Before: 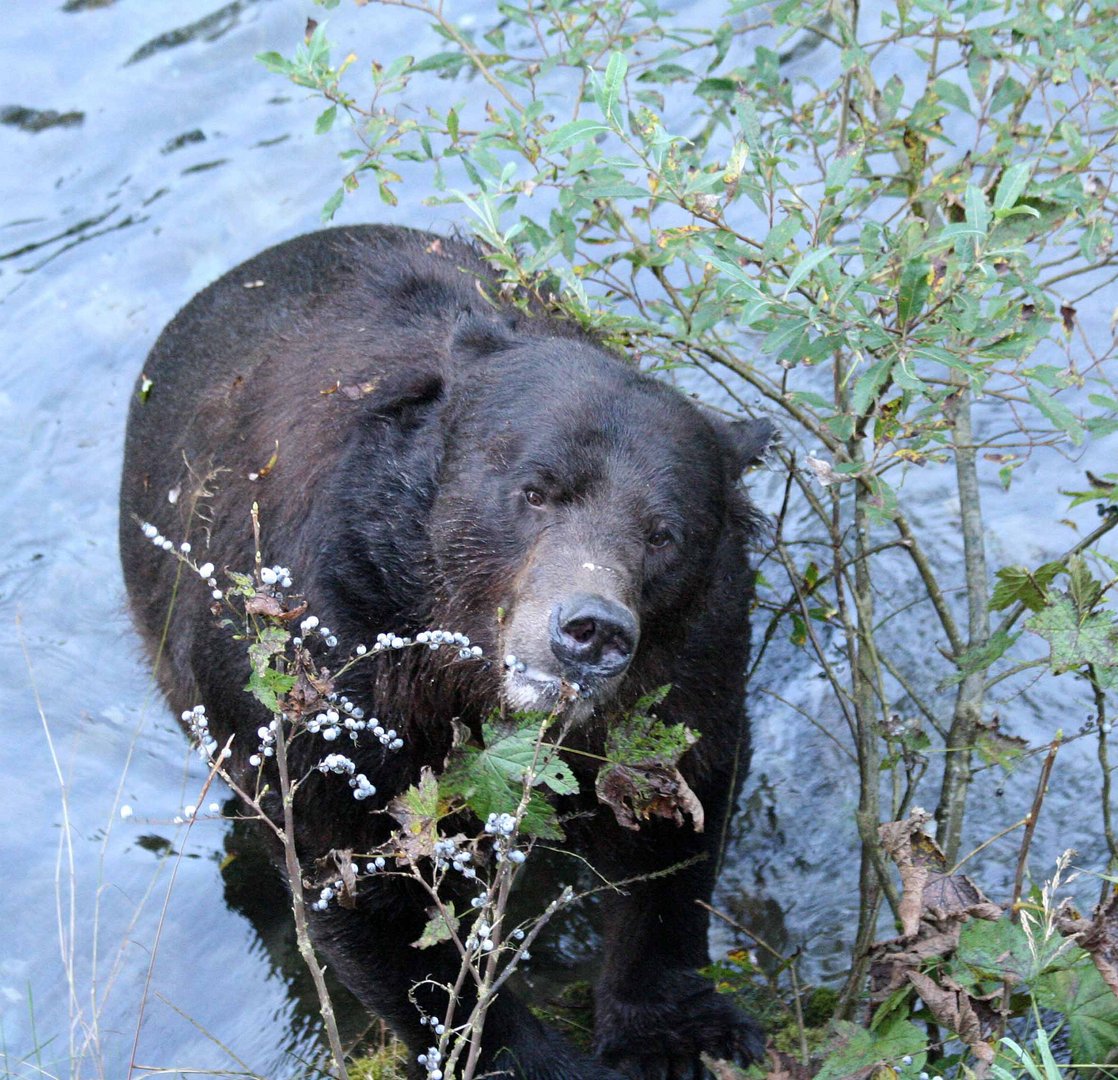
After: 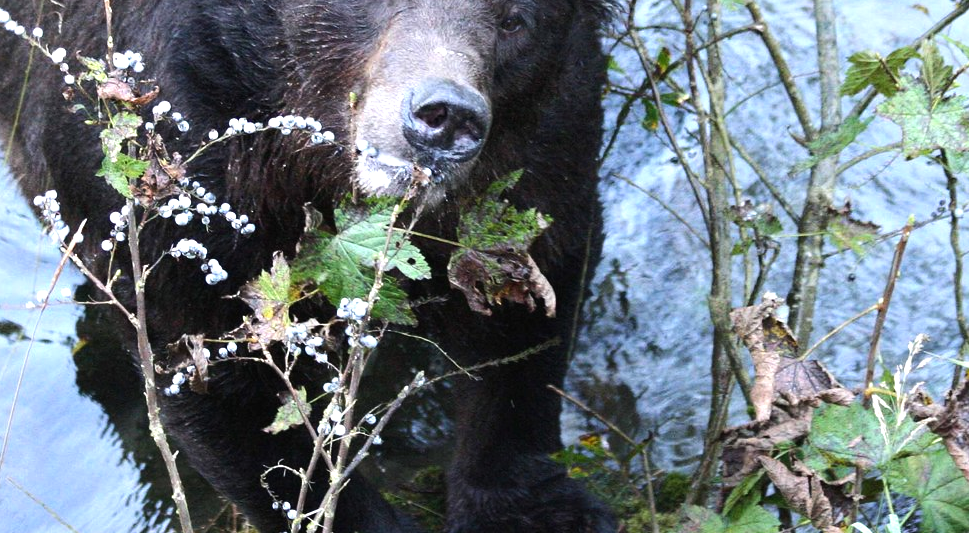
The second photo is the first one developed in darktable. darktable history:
crop and rotate: left 13.246%, top 47.773%, bottom 2.813%
color balance rgb: global offset › luminance 0.216%, global offset › hue 171.26°, perceptual saturation grading › global saturation 1.855%, perceptual saturation grading › highlights -2.68%, perceptual saturation grading › mid-tones 3.625%, perceptual saturation grading › shadows 7.069%
tone equalizer: -8 EV 0.001 EV, -7 EV -0.002 EV, -6 EV 0.005 EV, -5 EV -0.038 EV, -4 EV -0.104 EV, -3 EV -0.152 EV, -2 EV 0.247 EV, -1 EV 0.717 EV, +0 EV 0.471 EV
